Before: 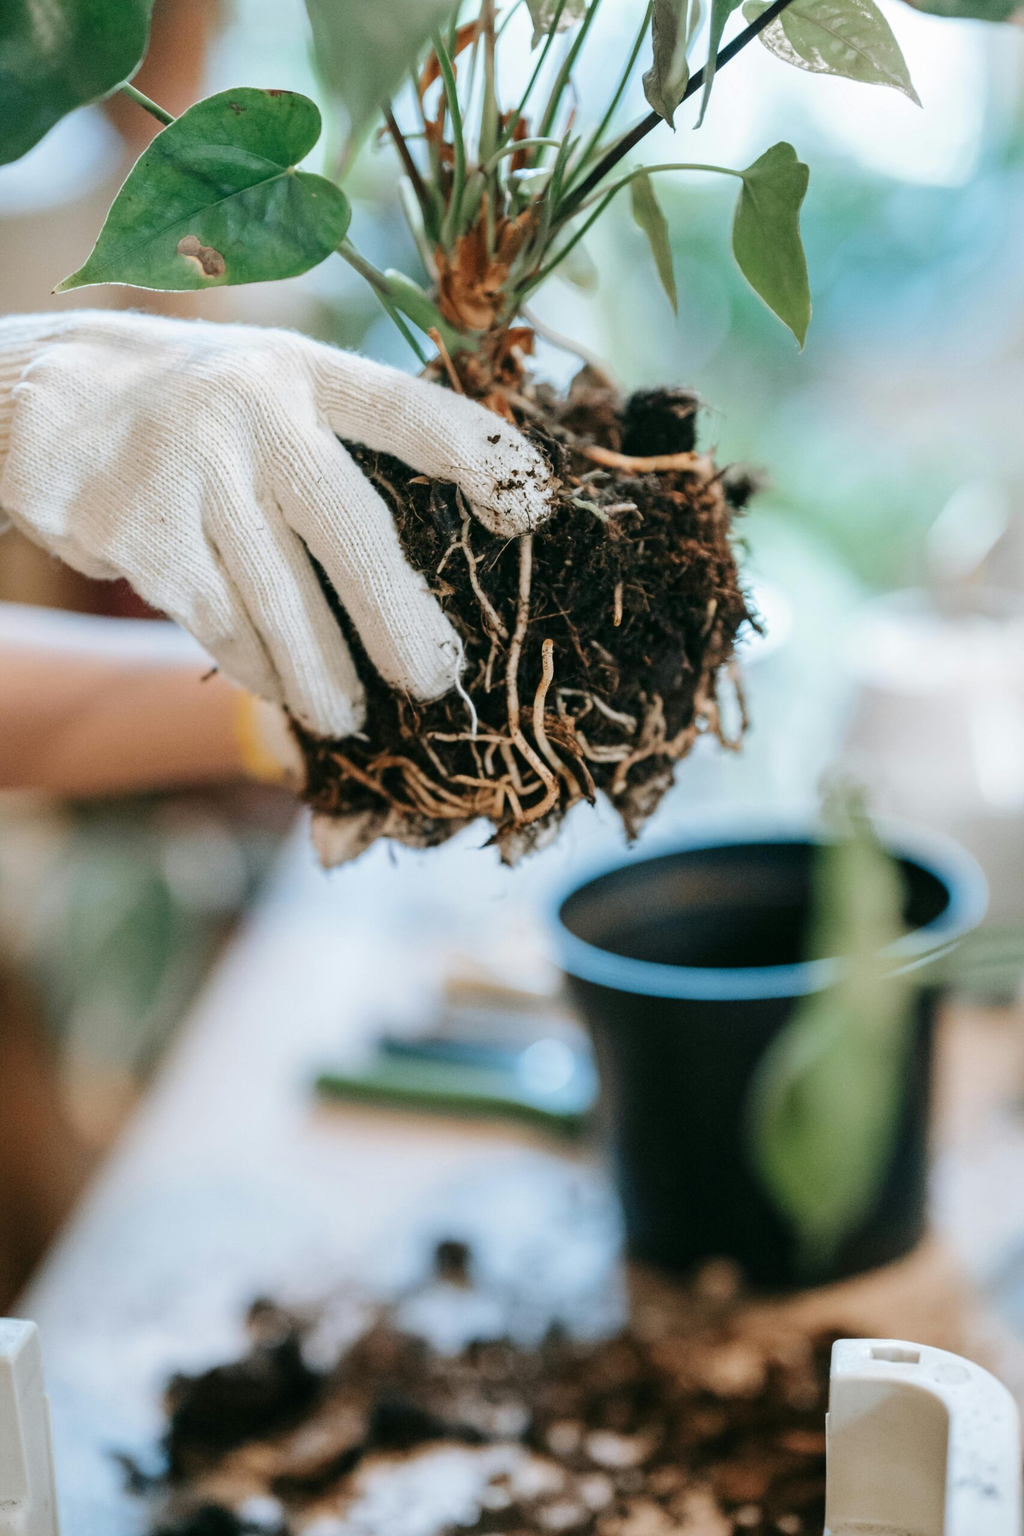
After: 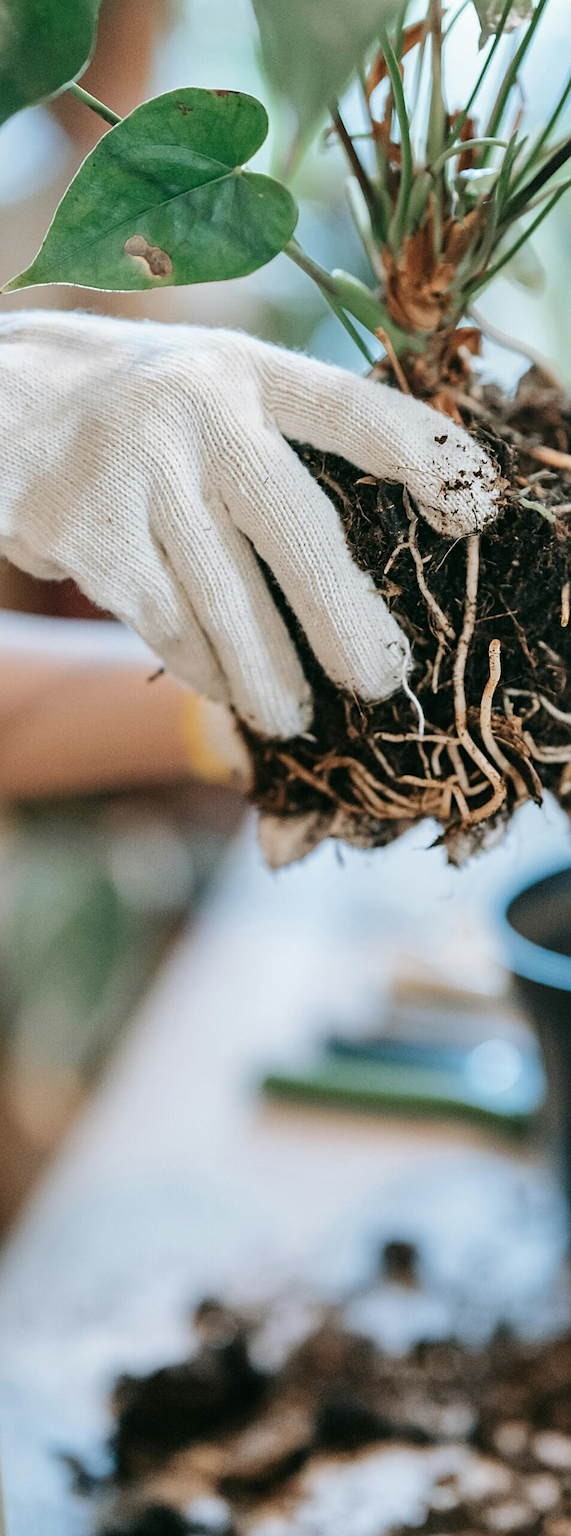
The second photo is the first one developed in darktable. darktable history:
tone equalizer: edges refinement/feathering 500, mask exposure compensation -1.57 EV, preserve details no
sharpen: on, module defaults
color zones: curves: ch0 [(0, 0.5) (0.143, 0.52) (0.286, 0.5) (0.429, 0.5) (0.571, 0.5) (0.714, 0.5) (0.857, 0.5) (1, 0.5)]; ch1 [(0, 0.489) (0.155, 0.45) (0.286, 0.466) (0.429, 0.5) (0.571, 0.5) (0.714, 0.5) (0.857, 0.5) (1, 0.489)]
shadows and highlights: shadows 36.93, highlights -27.26, soften with gaussian
crop: left 5.264%, right 38.925%
